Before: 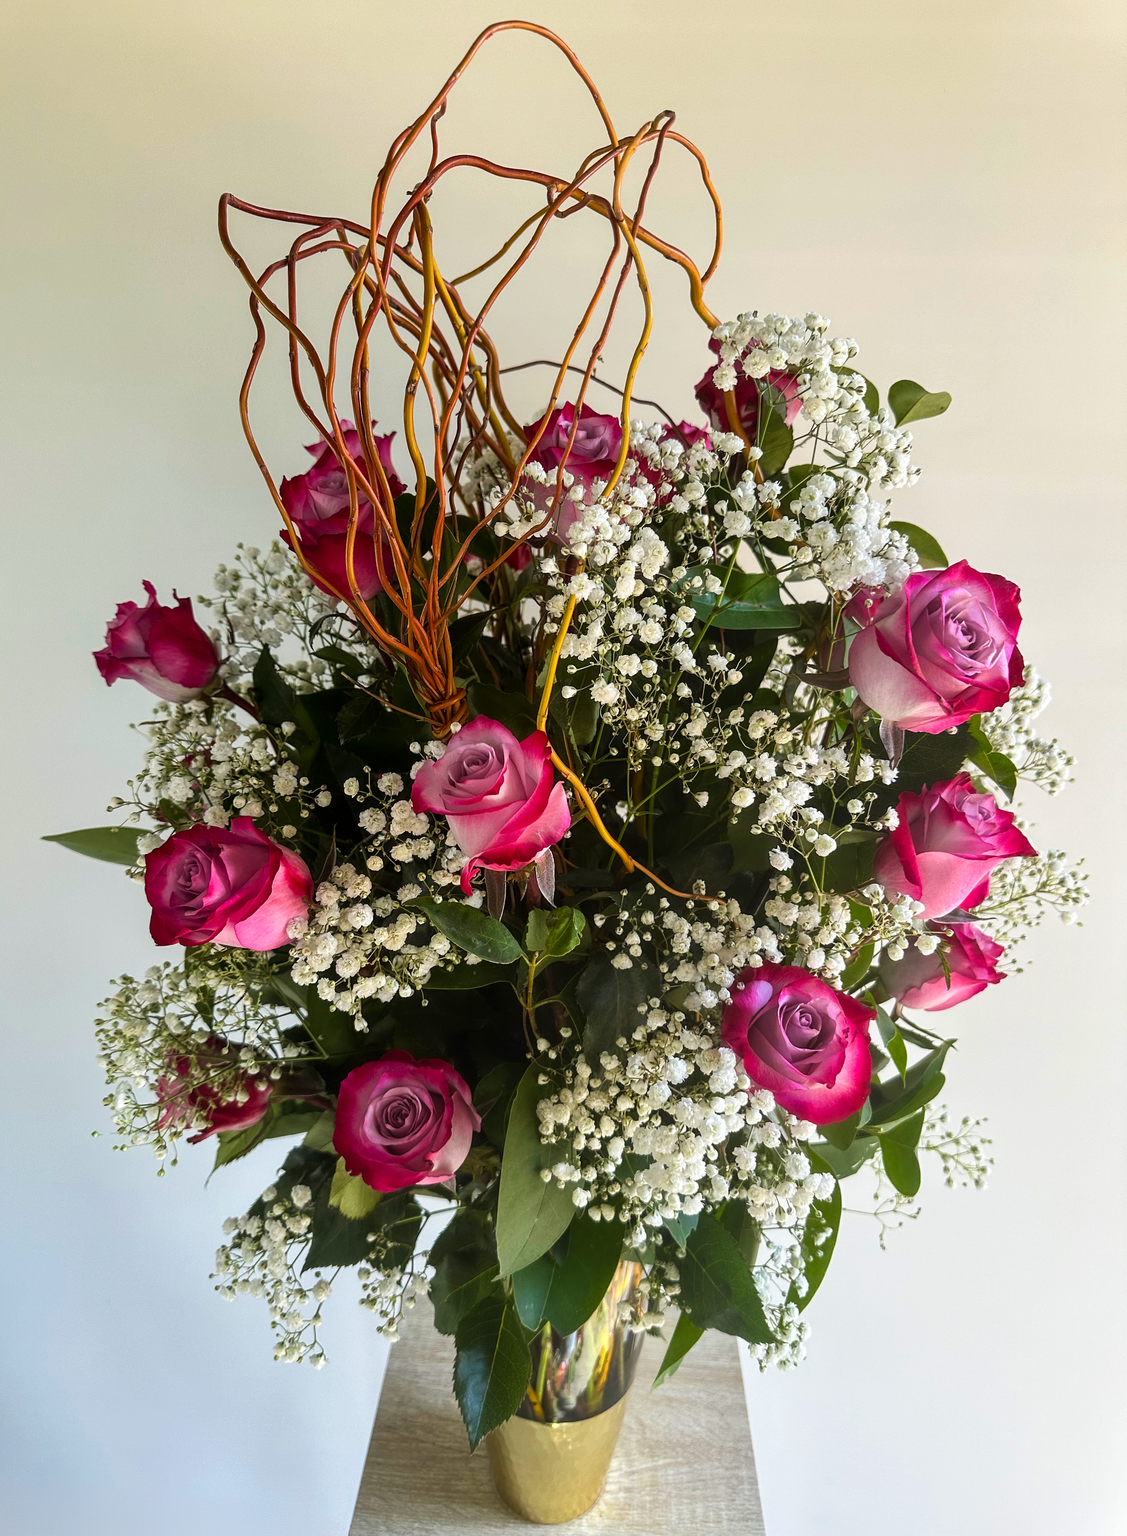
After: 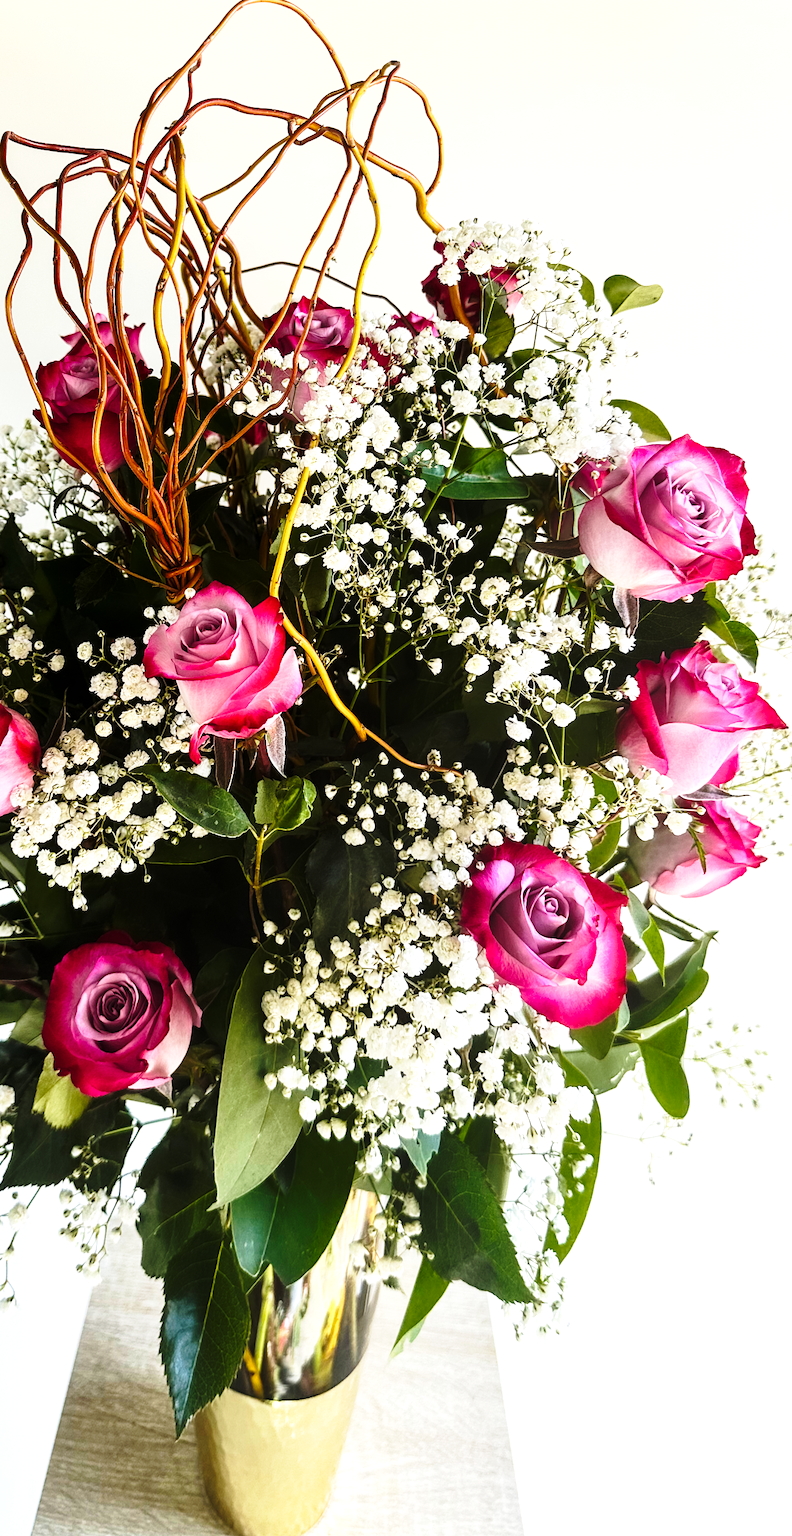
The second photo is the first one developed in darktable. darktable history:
base curve: curves: ch0 [(0, 0) (0.028, 0.03) (0.121, 0.232) (0.46, 0.748) (0.859, 0.968) (1, 1)], preserve colors none
rotate and perspective: rotation 0.72°, lens shift (vertical) -0.352, lens shift (horizontal) -0.051, crop left 0.152, crop right 0.859, crop top 0.019, crop bottom 0.964
tone equalizer: -8 EV -0.75 EV, -7 EV -0.7 EV, -6 EV -0.6 EV, -5 EV -0.4 EV, -3 EV 0.4 EV, -2 EV 0.6 EV, -1 EV 0.7 EV, +0 EV 0.75 EV, edges refinement/feathering 500, mask exposure compensation -1.57 EV, preserve details no
crop: left 17.582%, bottom 0.031%
